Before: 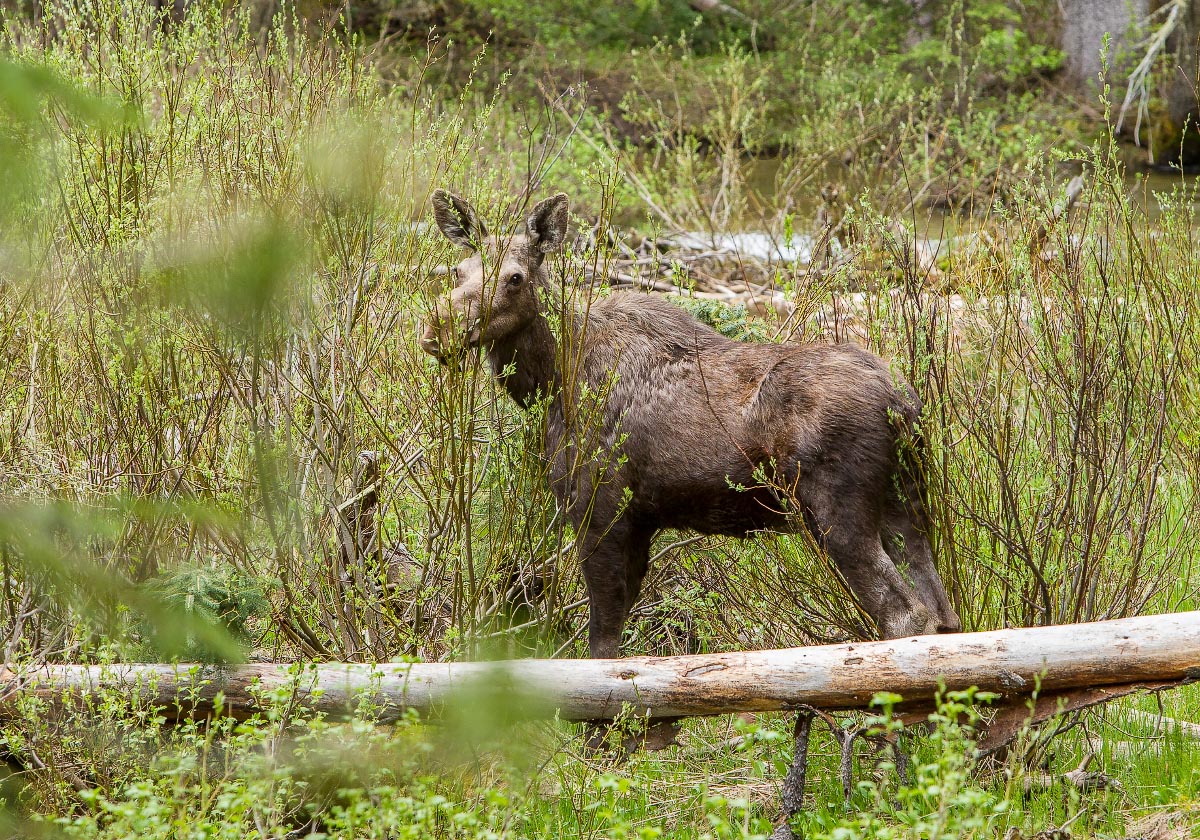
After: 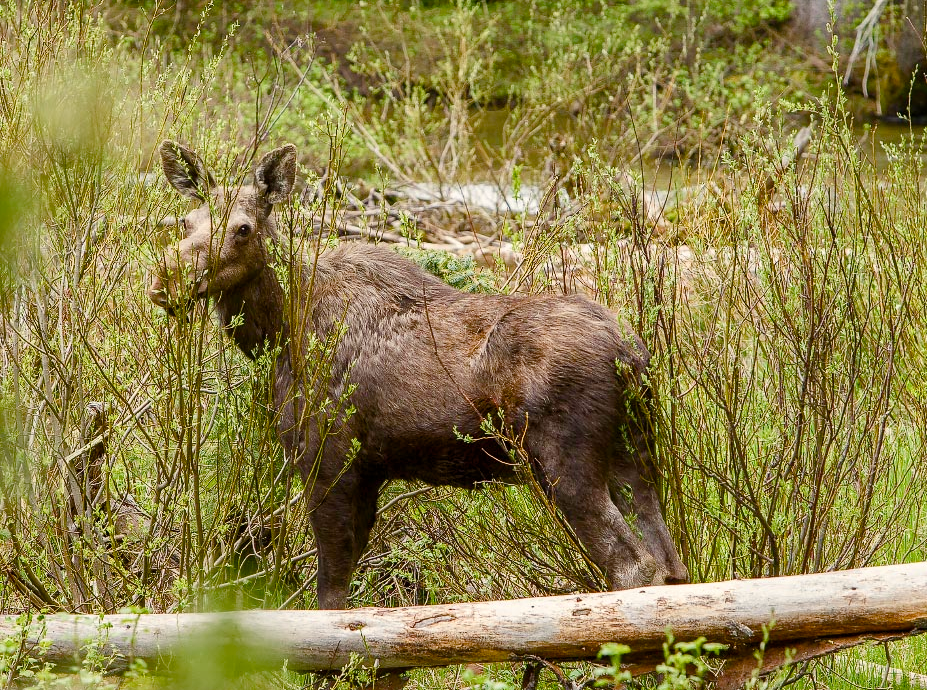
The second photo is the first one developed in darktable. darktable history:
color balance rgb: highlights gain › chroma 3.082%, highlights gain › hue 77.32°, linear chroma grading › global chroma 14.64%, perceptual saturation grading › global saturation 20%, perceptual saturation grading › highlights -49.248%, perceptual saturation grading › shadows 25.948%, global vibrance 9.778%
levels: mode automatic
crop: left 22.734%, top 5.893%, bottom 11.879%
